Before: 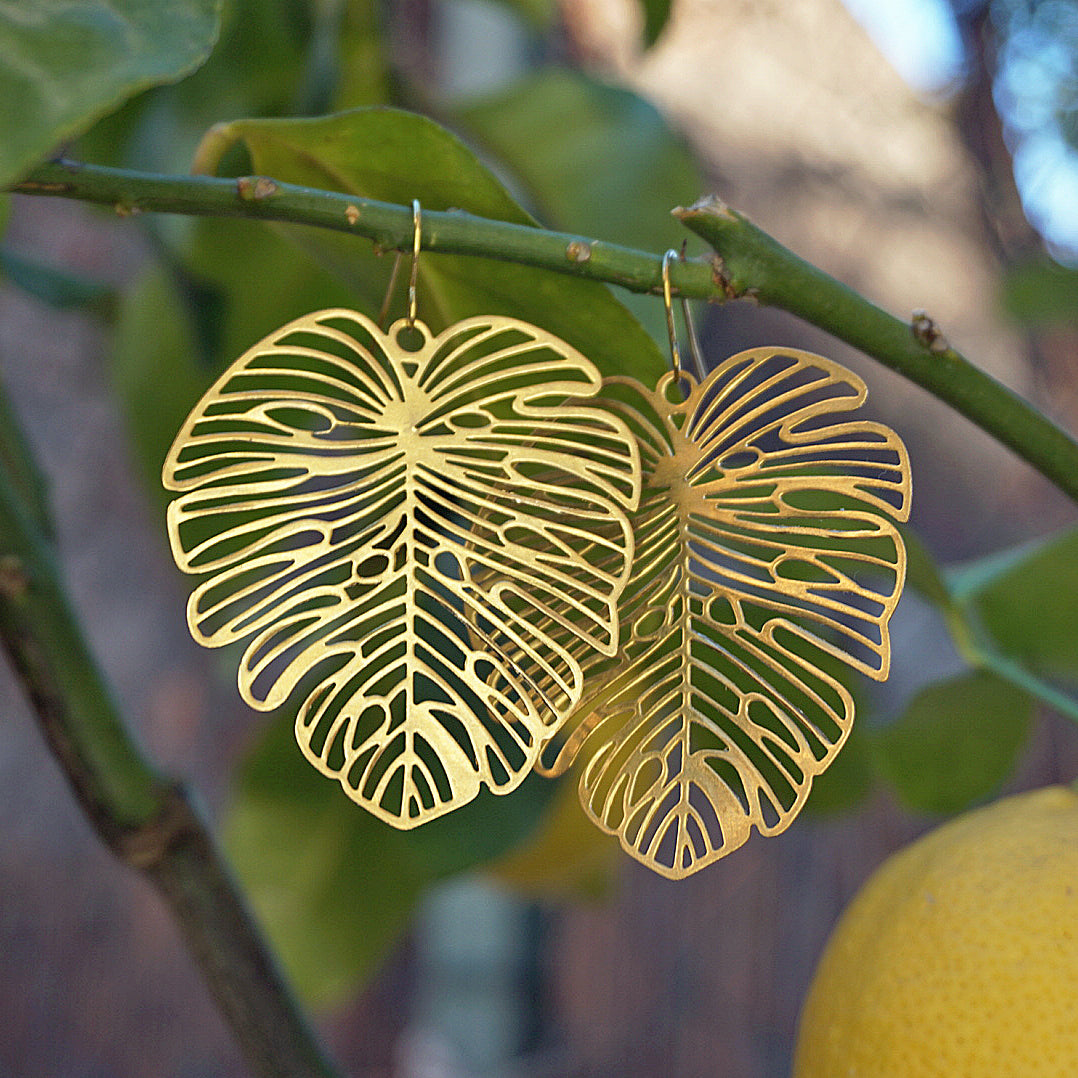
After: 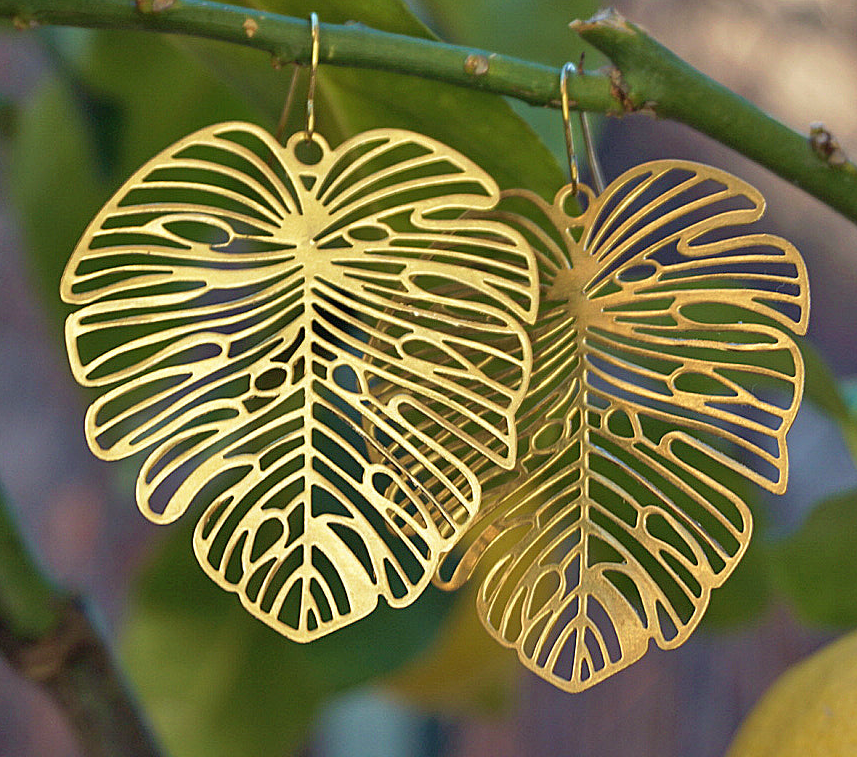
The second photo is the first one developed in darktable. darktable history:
velvia: on, module defaults
crop: left 9.52%, top 17.404%, right 10.959%, bottom 12.299%
